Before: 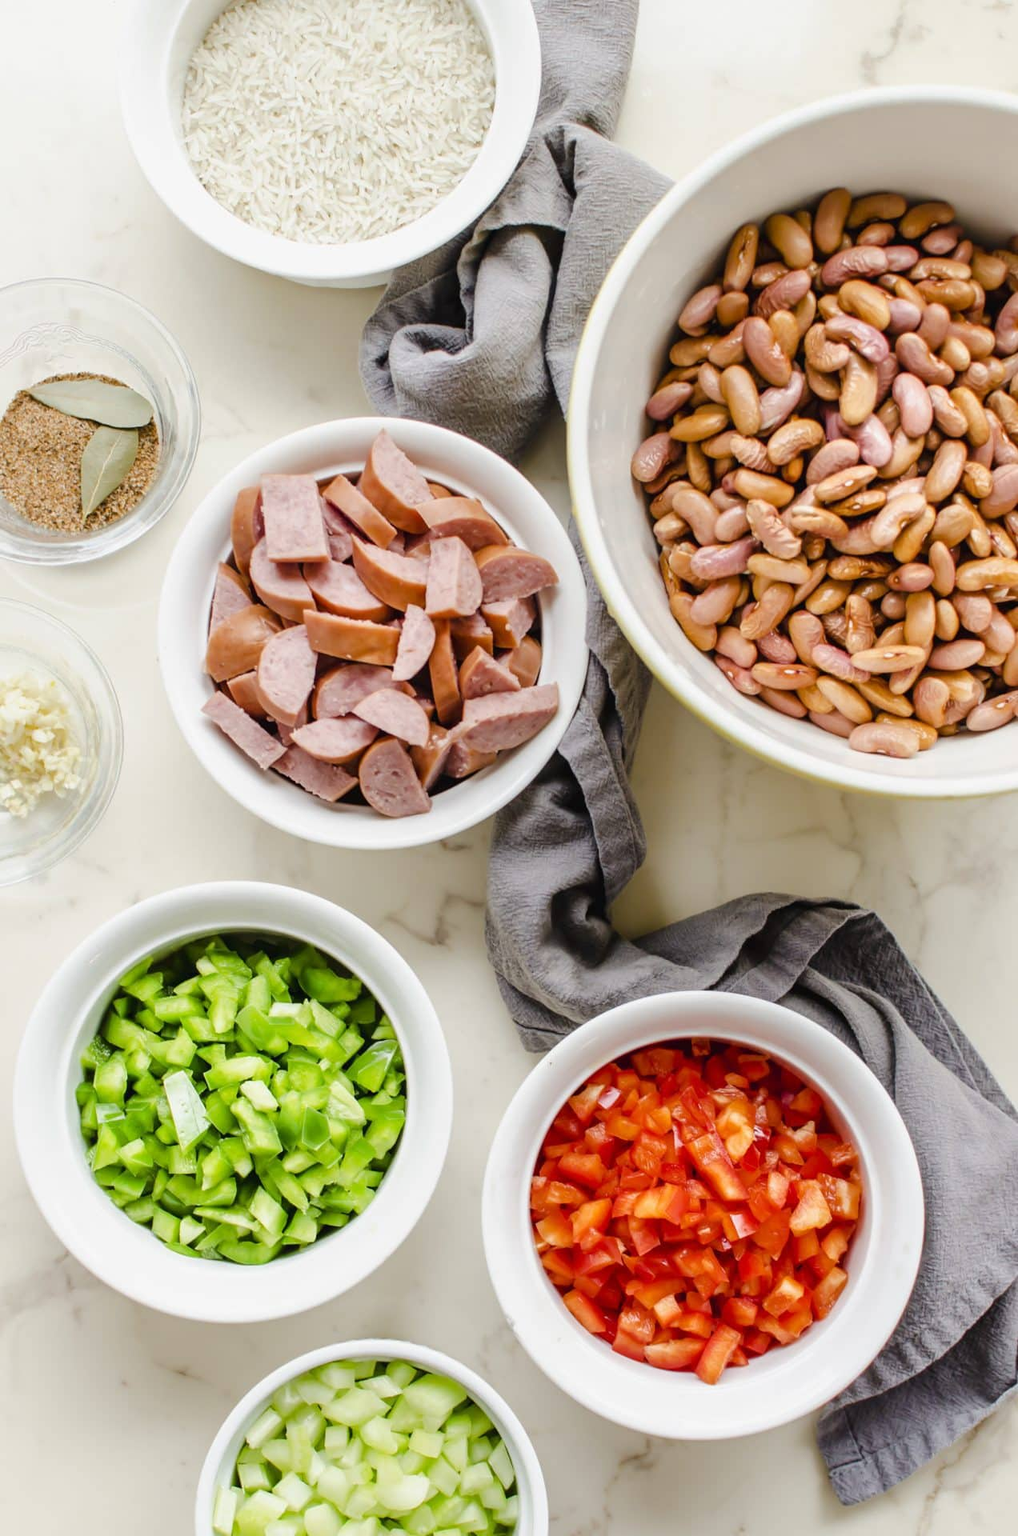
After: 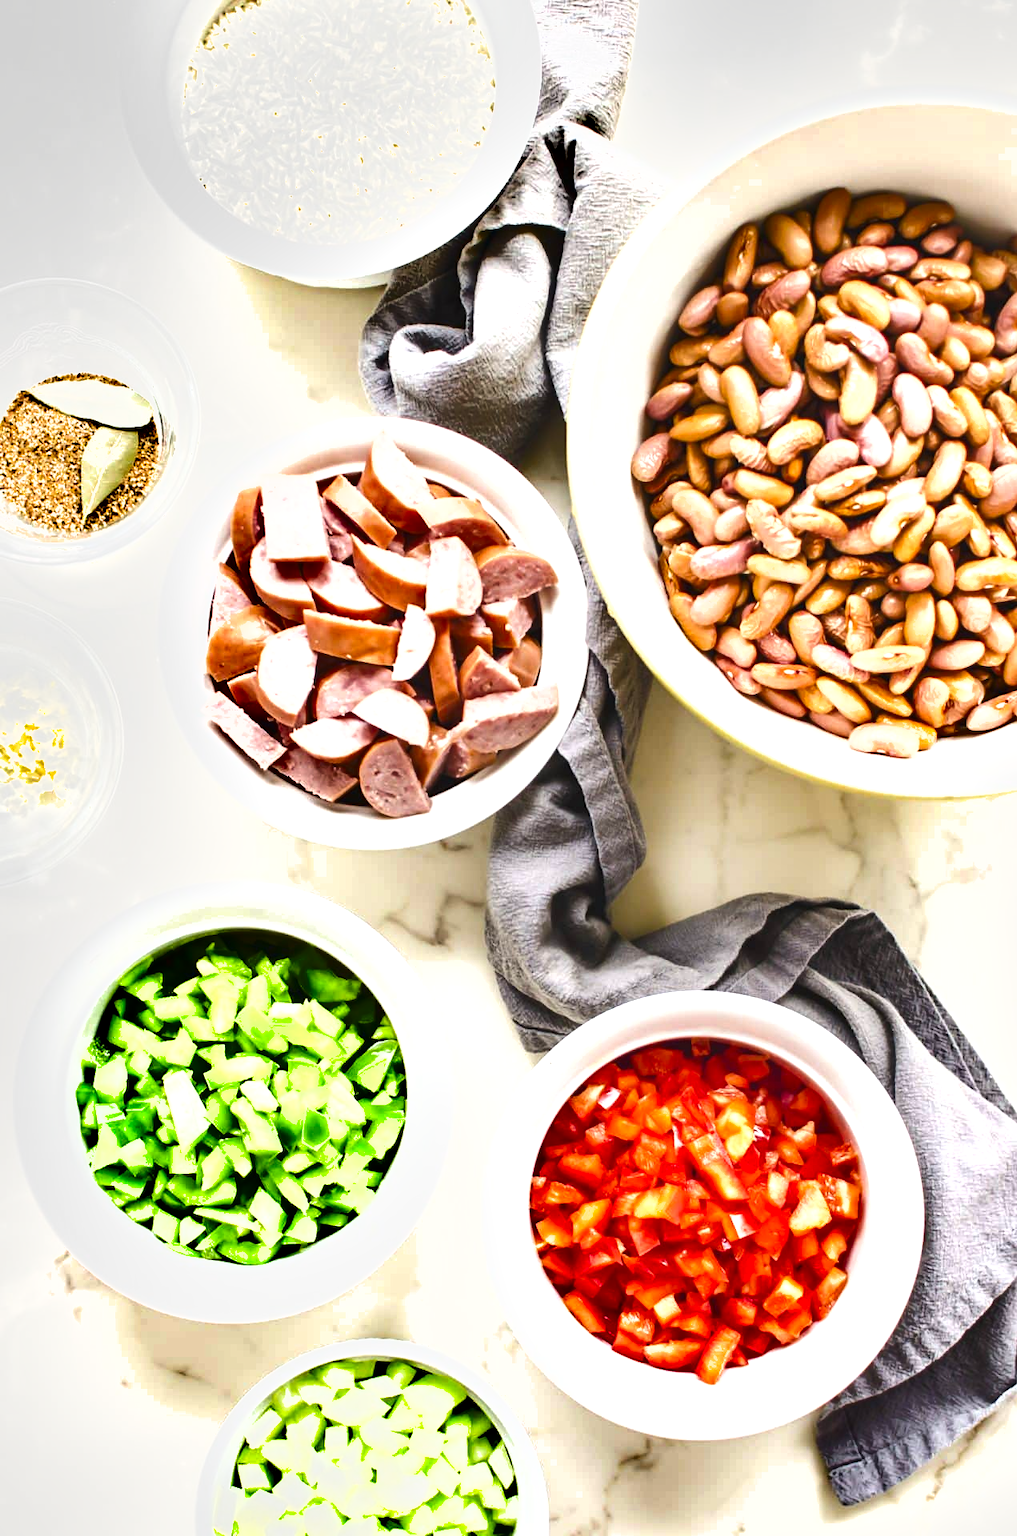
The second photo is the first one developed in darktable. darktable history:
shadows and highlights: low approximation 0.01, soften with gaussian
exposure: black level correction -0.002, exposure 1.109 EV, compensate exposure bias true, compensate highlight preservation false
